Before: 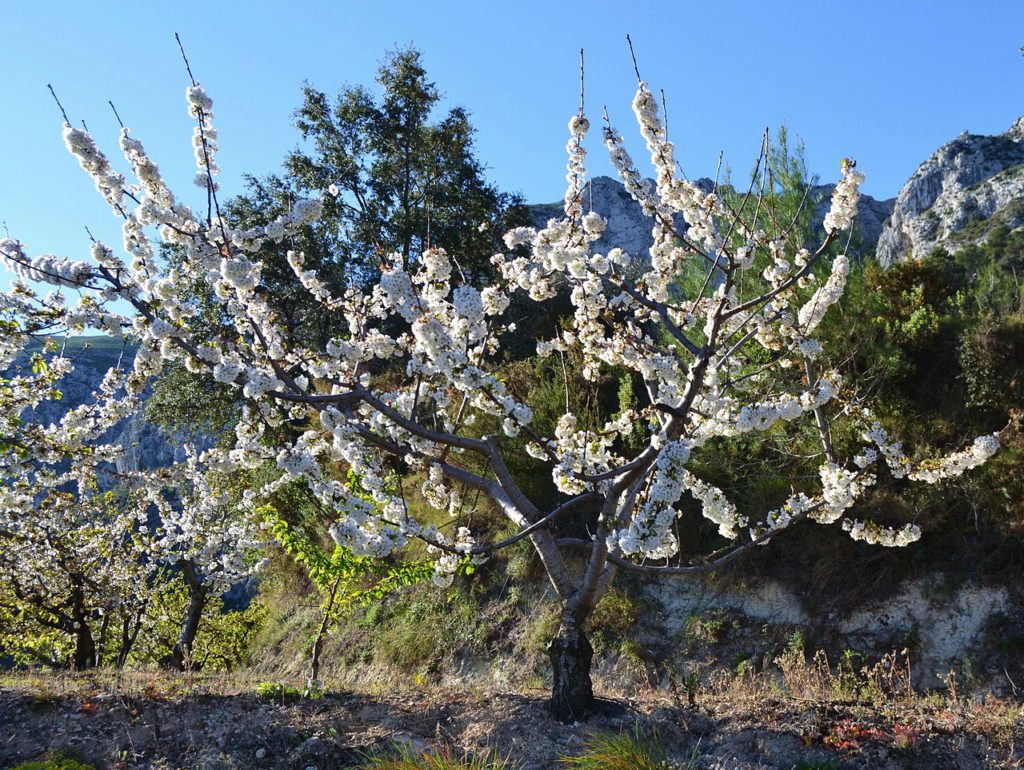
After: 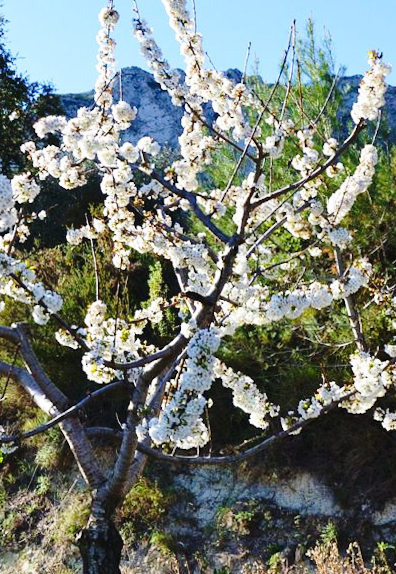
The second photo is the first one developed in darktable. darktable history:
crop: left 45.721%, top 13.393%, right 14.118%, bottom 10.01%
base curve: curves: ch0 [(0, 0) (0.028, 0.03) (0.121, 0.232) (0.46, 0.748) (0.859, 0.968) (1, 1)], preserve colors none
exposure: exposure -0.05 EV
rotate and perspective: rotation 0.226°, lens shift (vertical) -0.042, crop left 0.023, crop right 0.982, crop top 0.006, crop bottom 0.994
